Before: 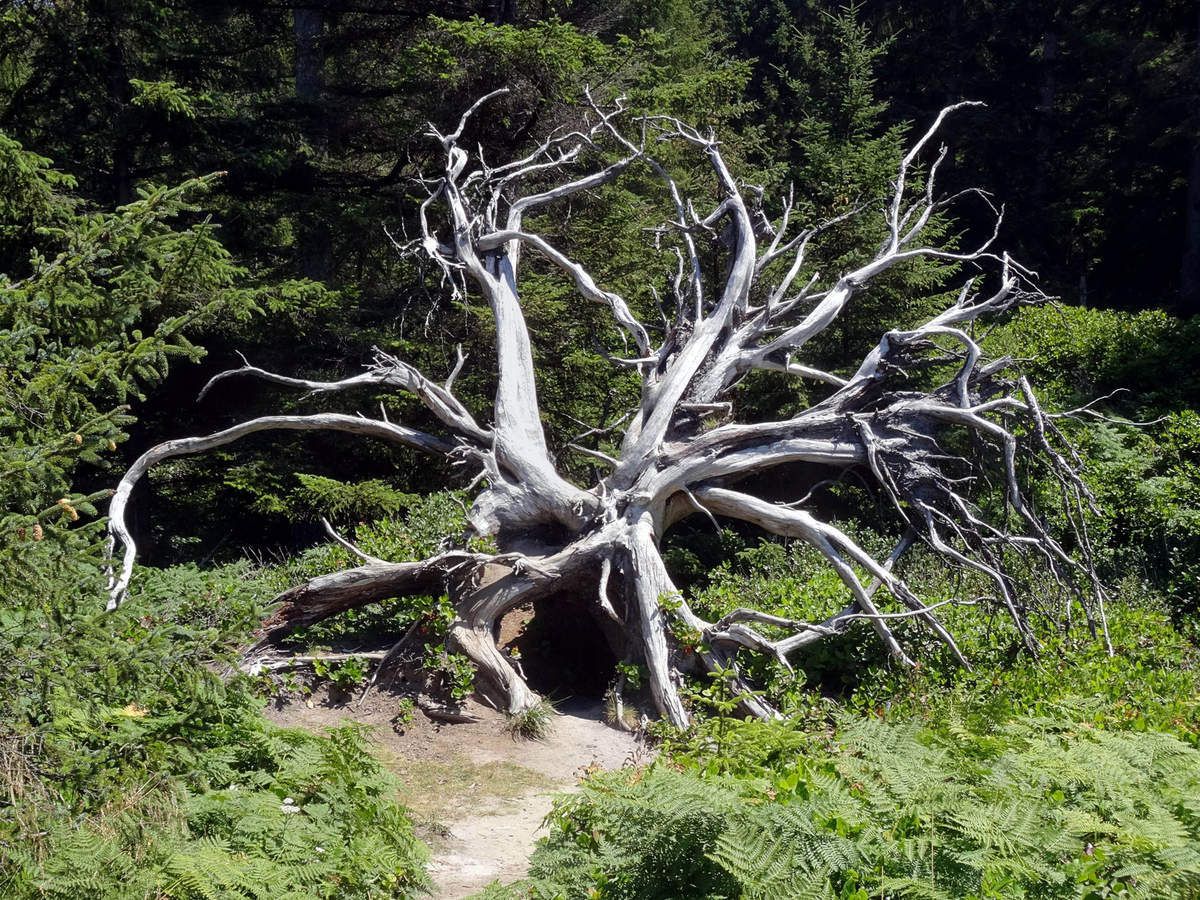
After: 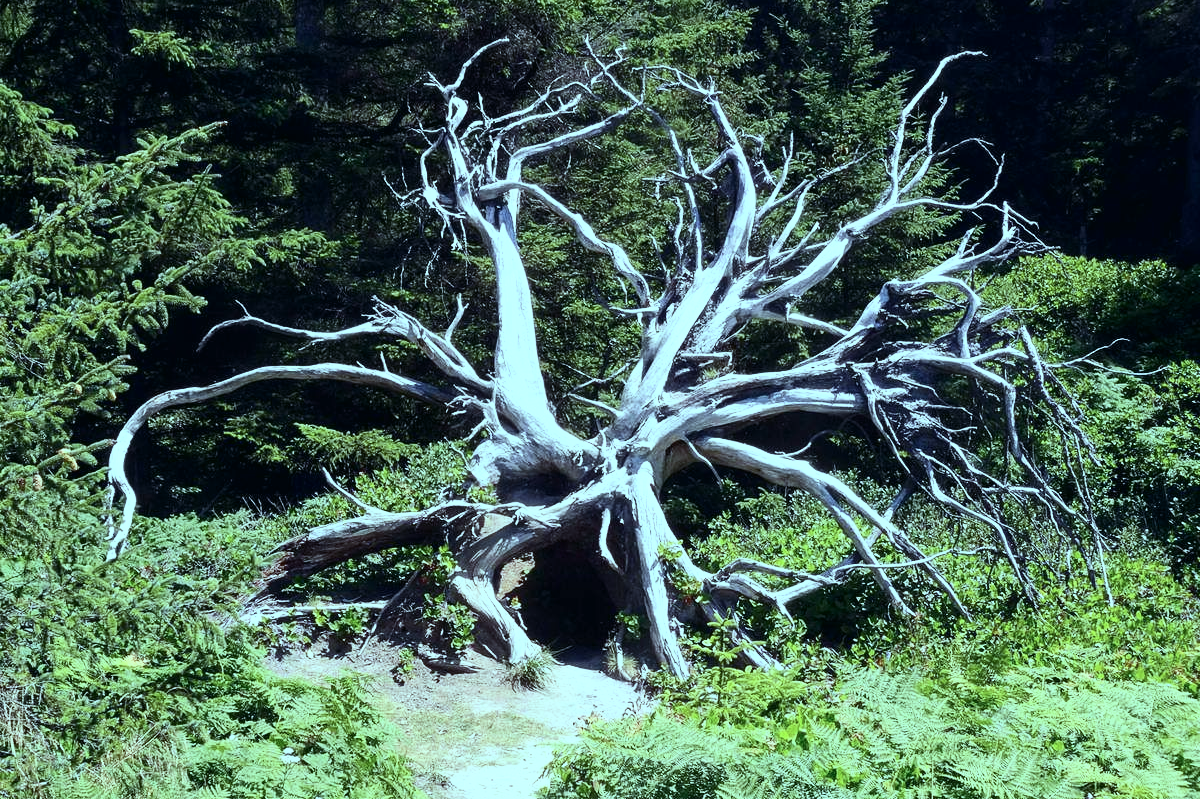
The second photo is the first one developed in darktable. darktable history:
contrast brightness saturation: contrast 0.24, brightness 0.09
color balance: mode lift, gamma, gain (sRGB), lift [0.997, 0.979, 1.021, 1.011], gamma [1, 1.084, 0.916, 0.998], gain [1, 0.87, 1.13, 1.101], contrast 4.55%, contrast fulcrum 38.24%, output saturation 104.09%
color calibration: x 0.37, y 0.382, temperature 4313.32 K
crop and rotate: top 5.609%, bottom 5.609%
